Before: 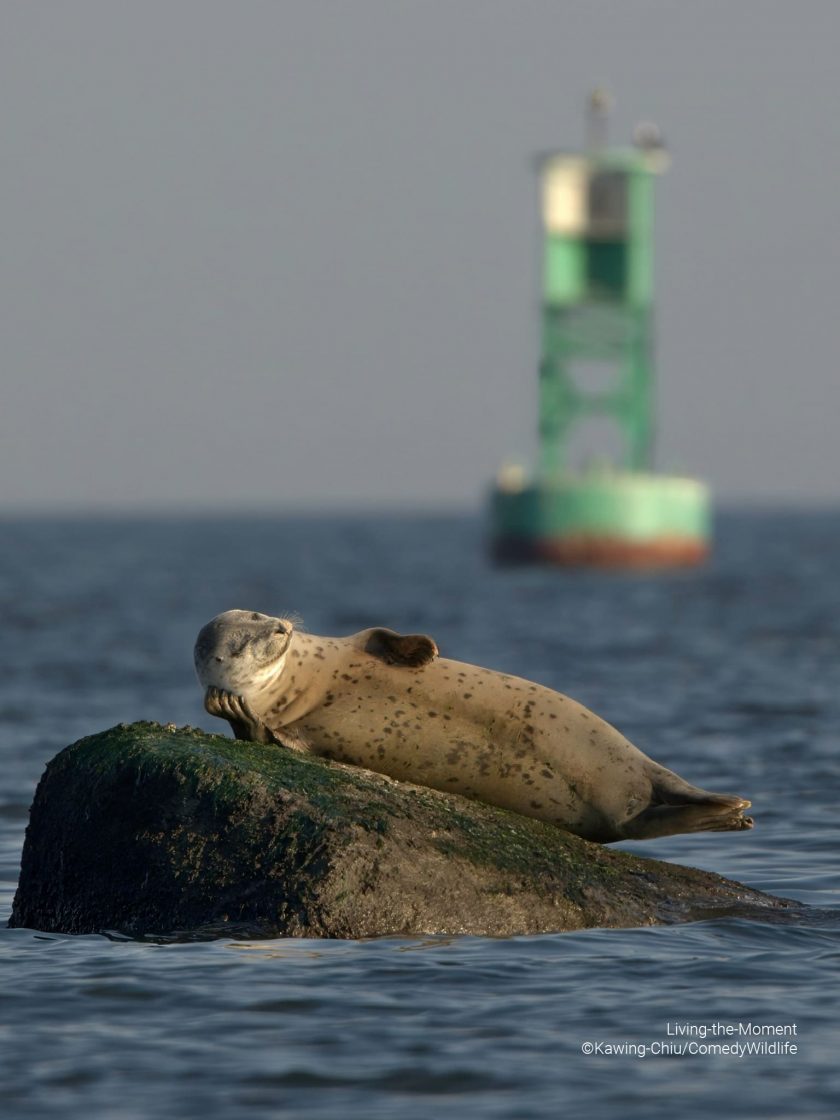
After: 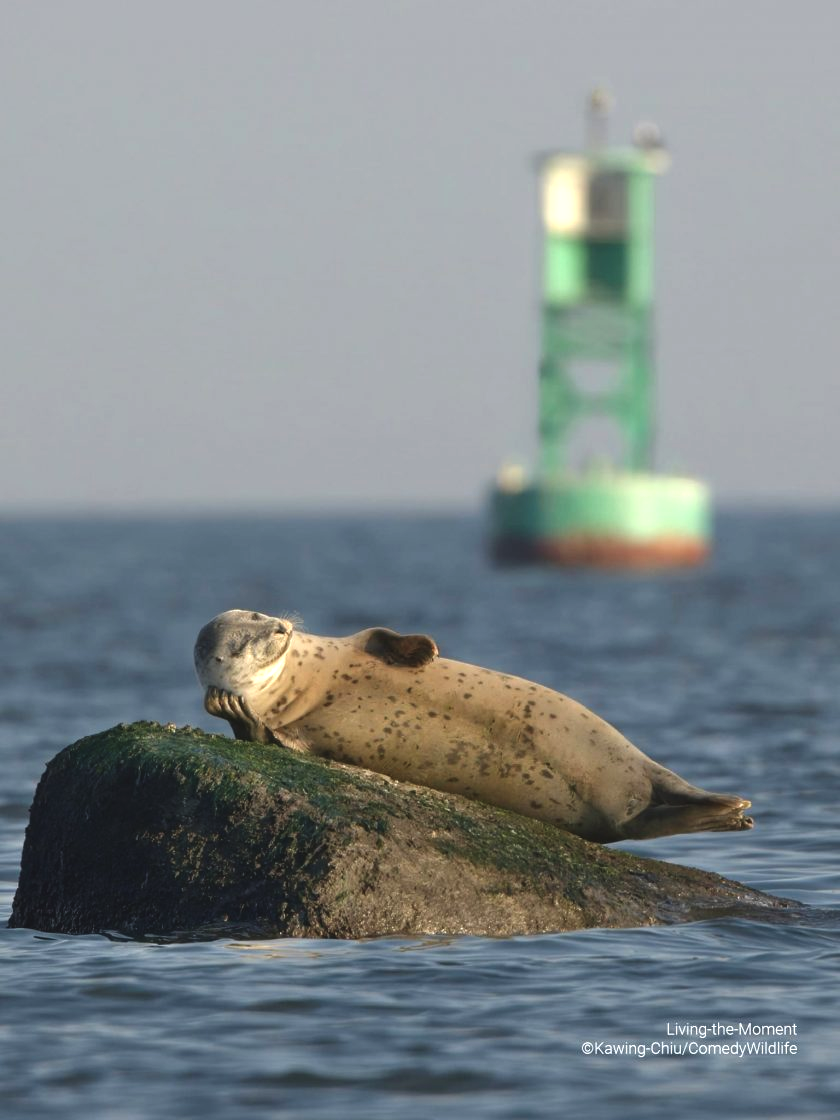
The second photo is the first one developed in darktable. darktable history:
exposure: black level correction -0.005, exposure 0.623 EV, compensate highlight preservation false
